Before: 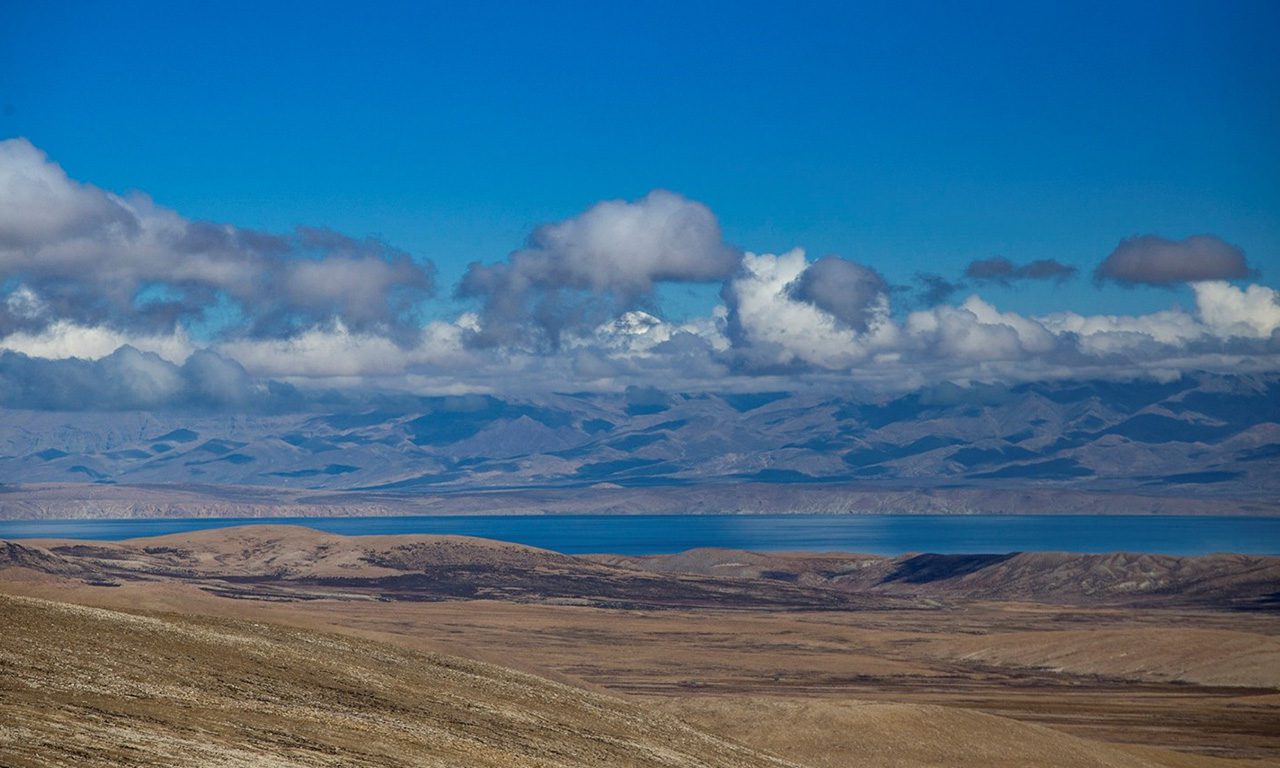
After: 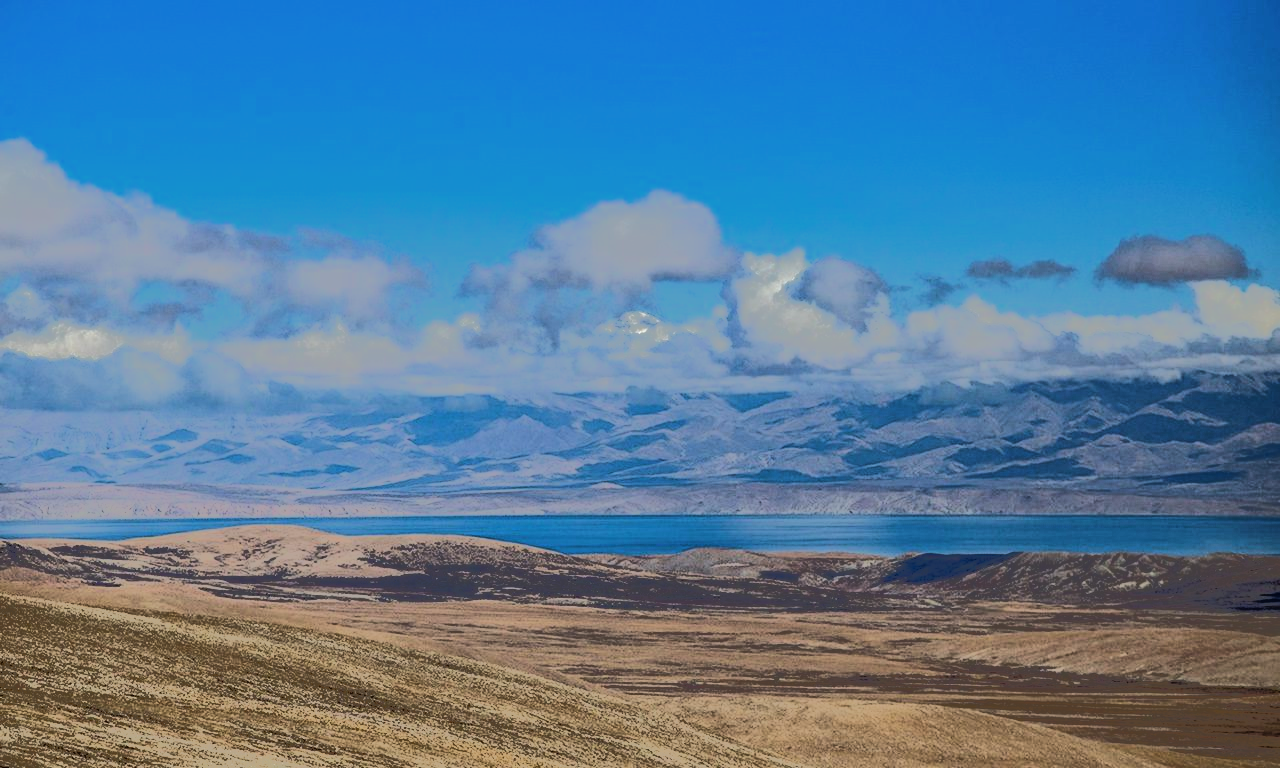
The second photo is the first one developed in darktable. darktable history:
tone equalizer: -7 EV -0.625 EV, -6 EV 1.02 EV, -5 EV -0.488 EV, -4 EV 0.443 EV, -3 EV 0.431 EV, -2 EV 0.139 EV, -1 EV -0.153 EV, +0 EV -0.407 EV, edges refinement/feathering 500, mask exposure compensation -1.57 EV, preserve details no
color correction: highlights b* 2.92
